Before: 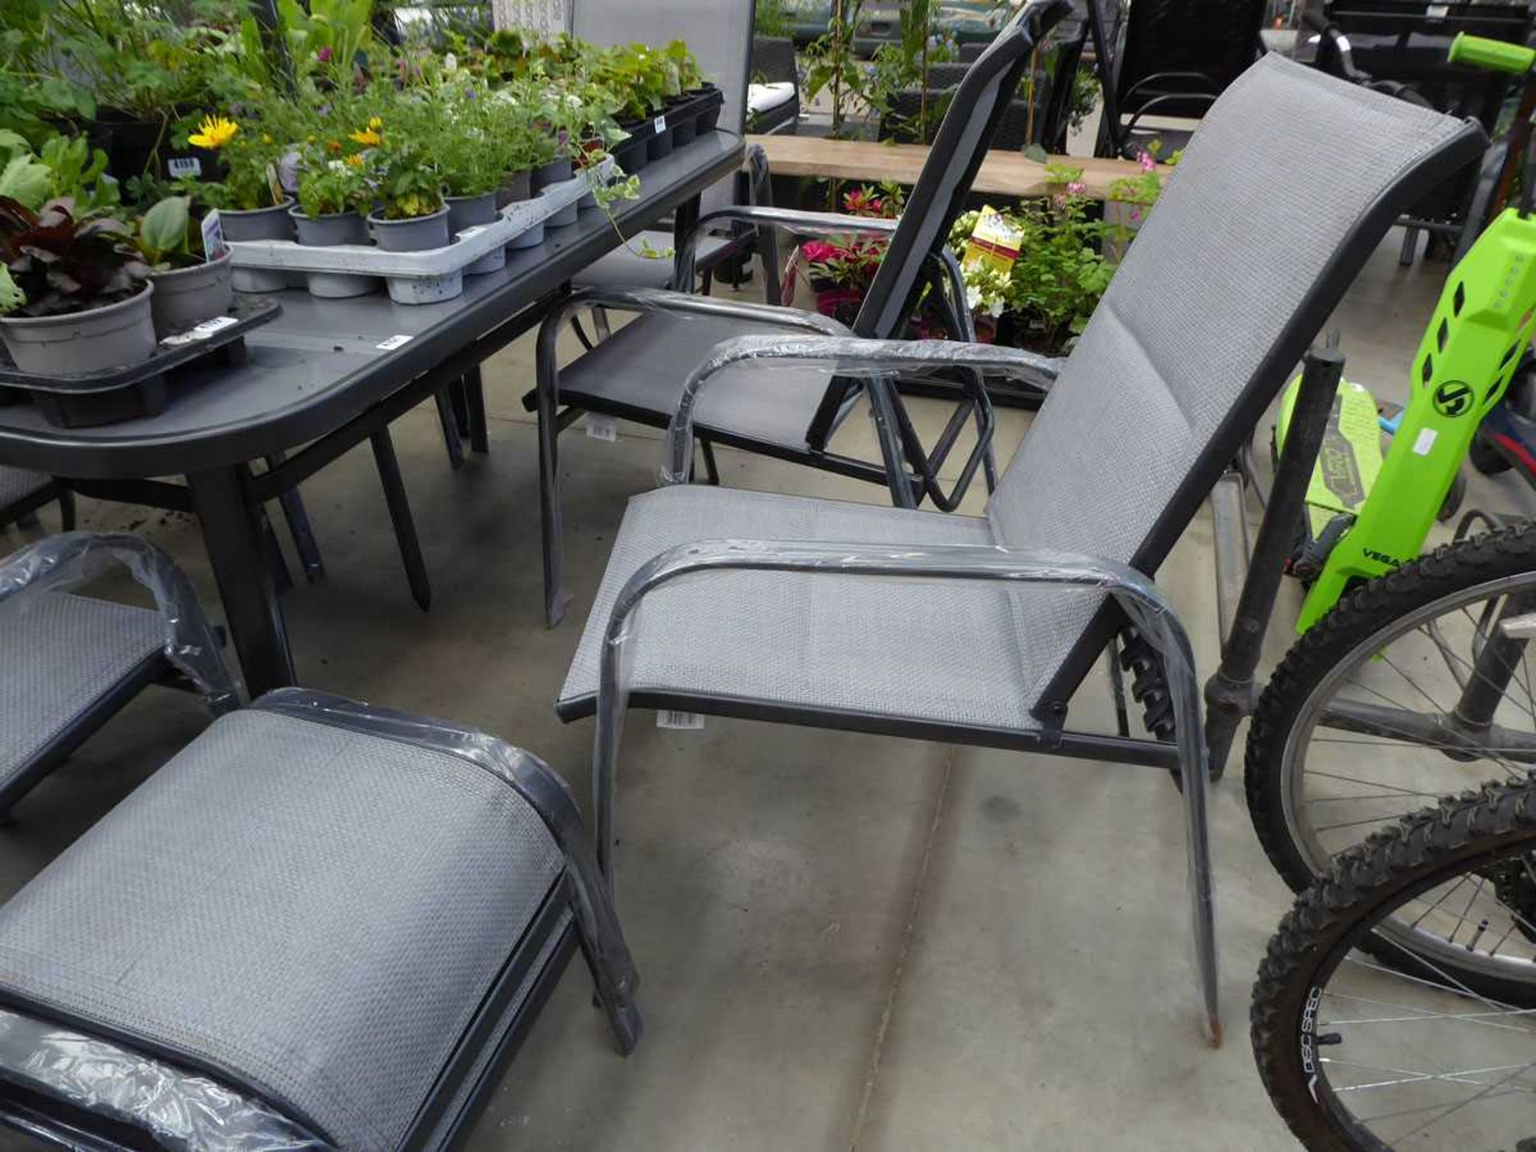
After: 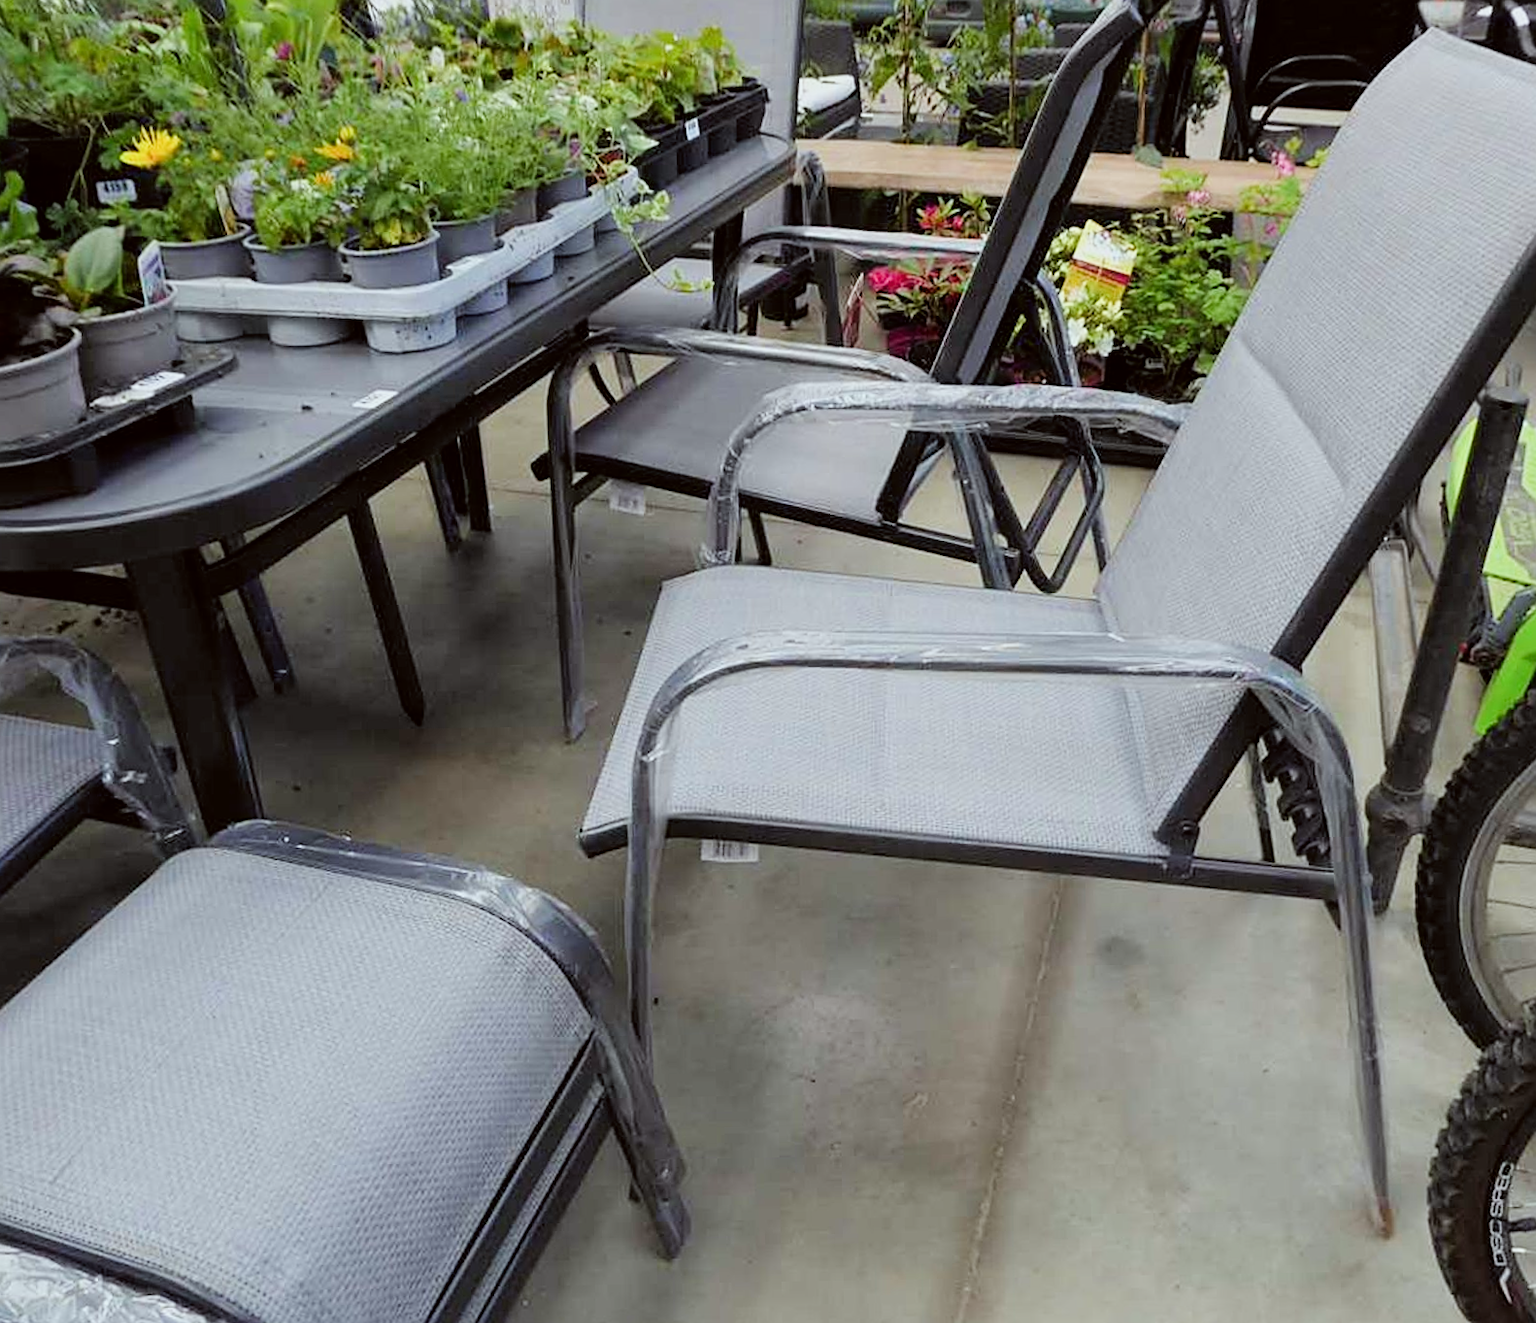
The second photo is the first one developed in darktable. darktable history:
exposure: black level correction 0, exposure 0.7 EV, compensate exposure bias true, compensate highlight preservation false
crop and rotate: angle 1°, left 4.281%, top 0.642%, right 11.383%, bottom 2.486%
filmic rgb: black relative exposure -7.65 EV, white relative exposure 4.56 EV, hardness 3.61
color correction: highlights a* -2.73, highlights b* -2.09, shadows a* 2.41, shadows b* 2.73
sharpen: on, module defaults
